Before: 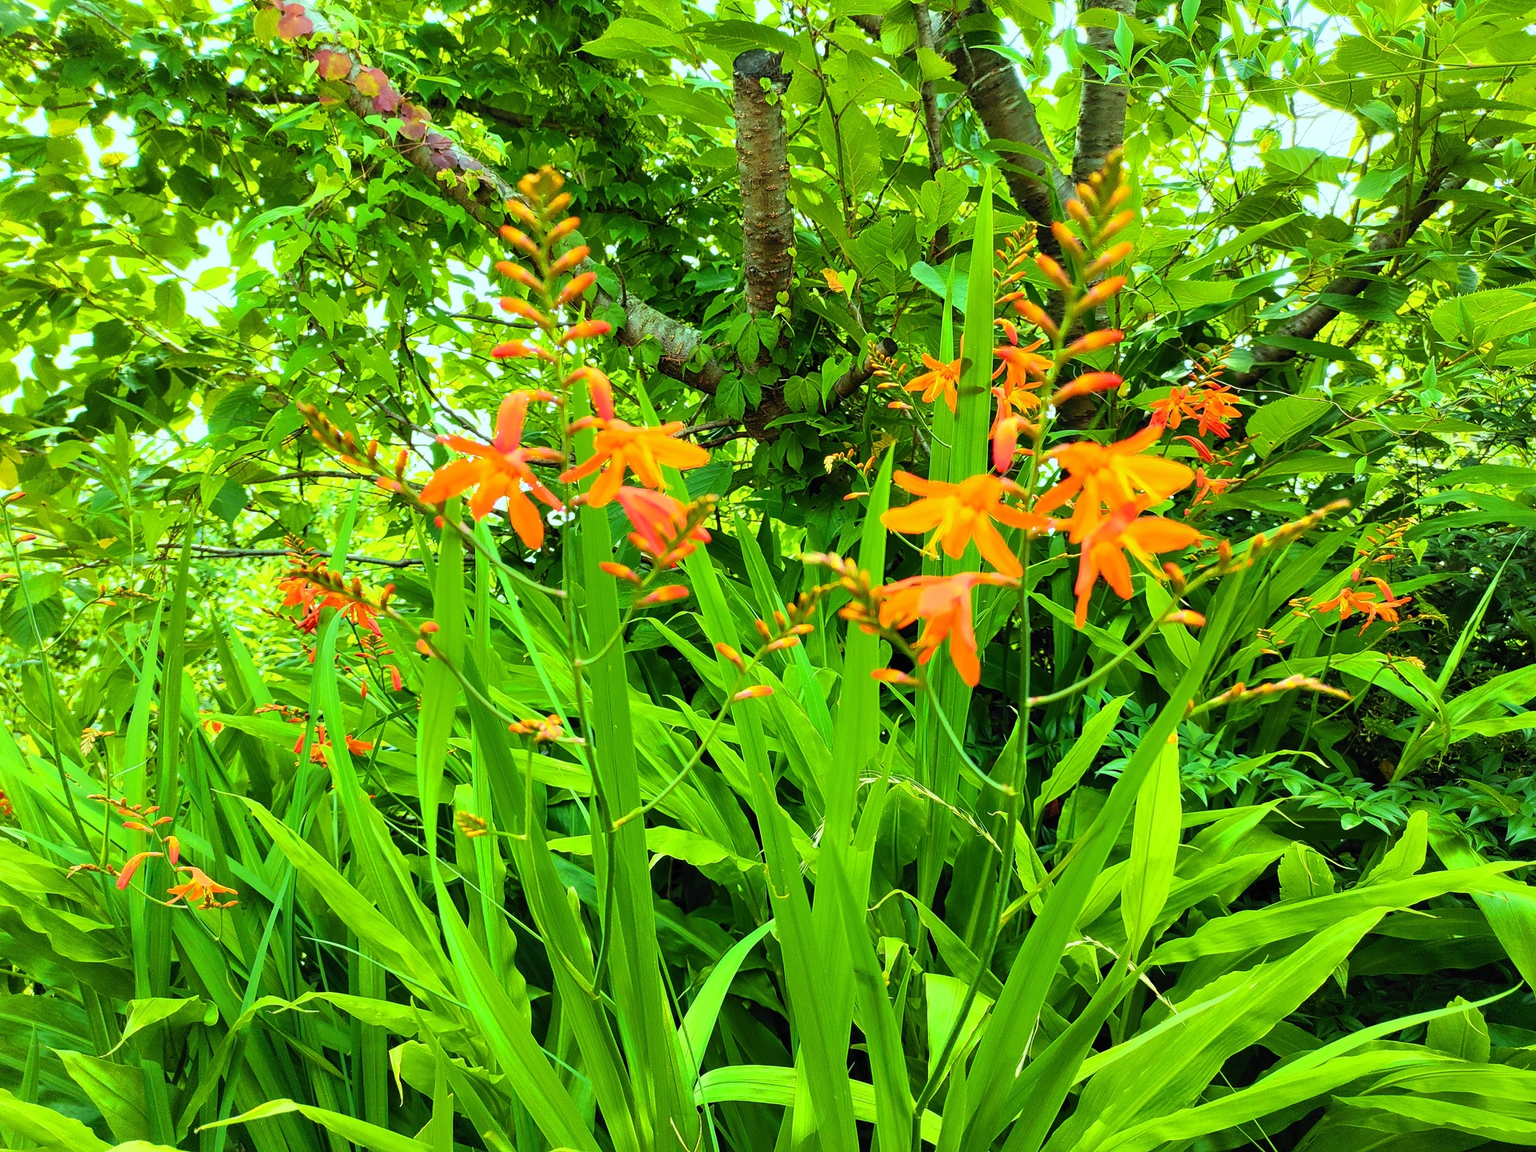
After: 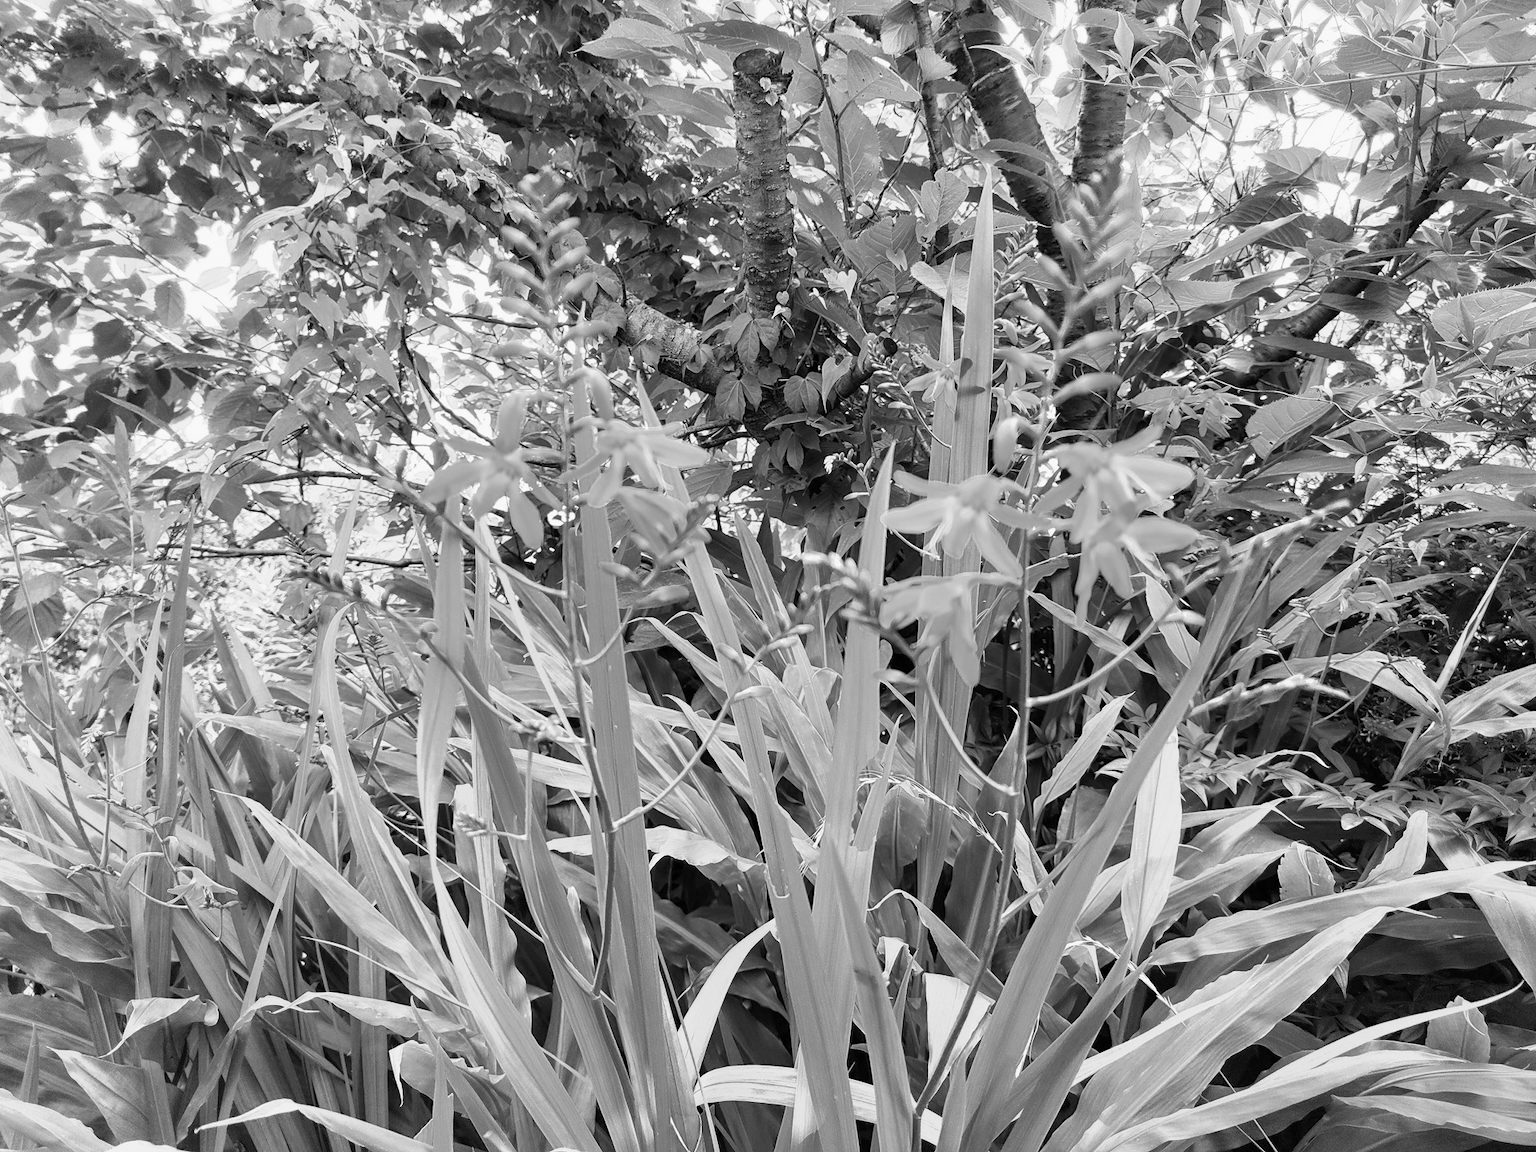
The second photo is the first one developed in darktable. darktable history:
monochrome: a 32, b 64, size 2.3, highlights 1
color correction: highlights a* 0.162, highlights b* 29.53, shadows a* -0.162, shadows b* 21.09
